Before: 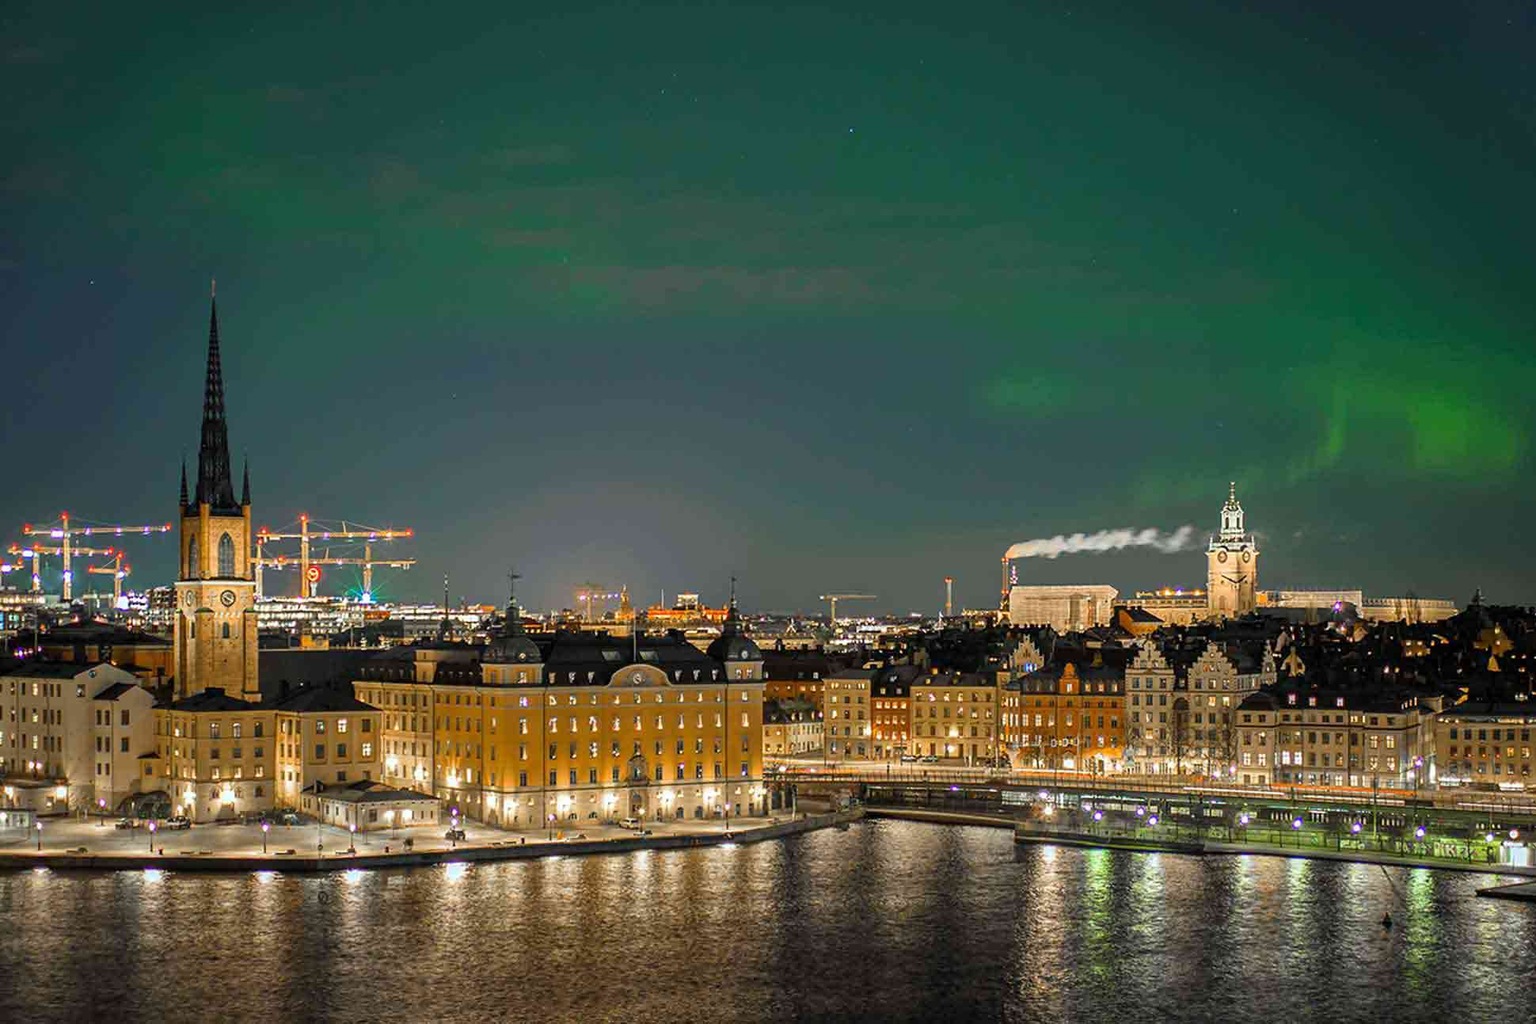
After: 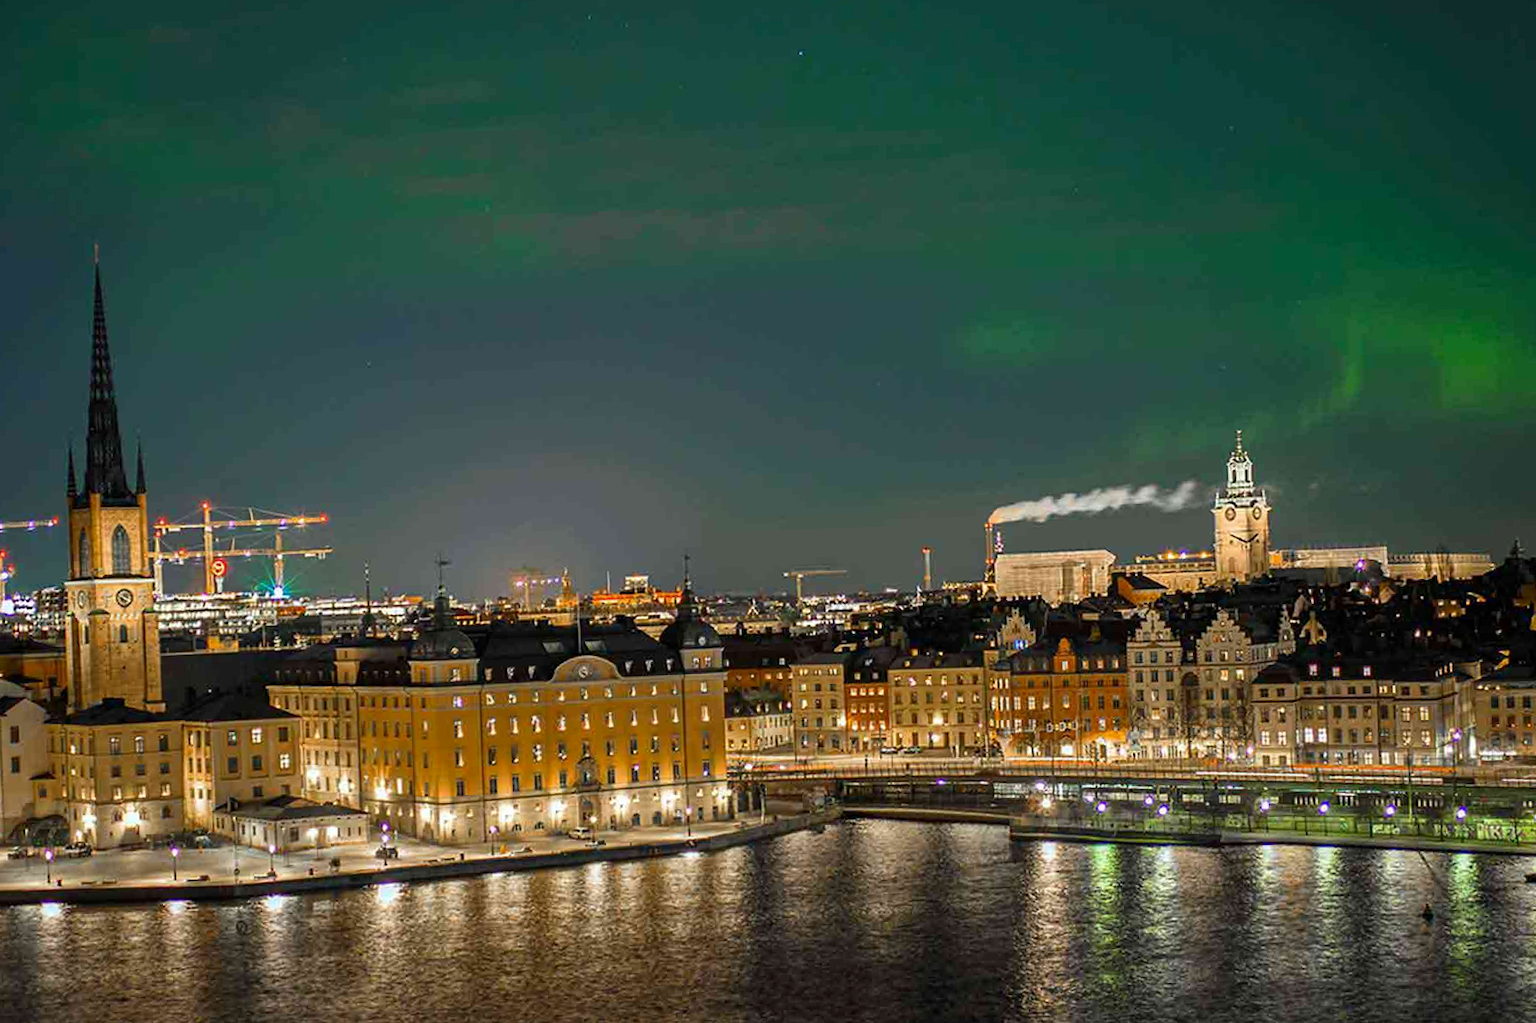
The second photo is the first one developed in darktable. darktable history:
contrast brightness saturation: contrast 0.03, brightness -0.04
crop and rotate: angle 1.96°, left 5.673%, top 5.673%
